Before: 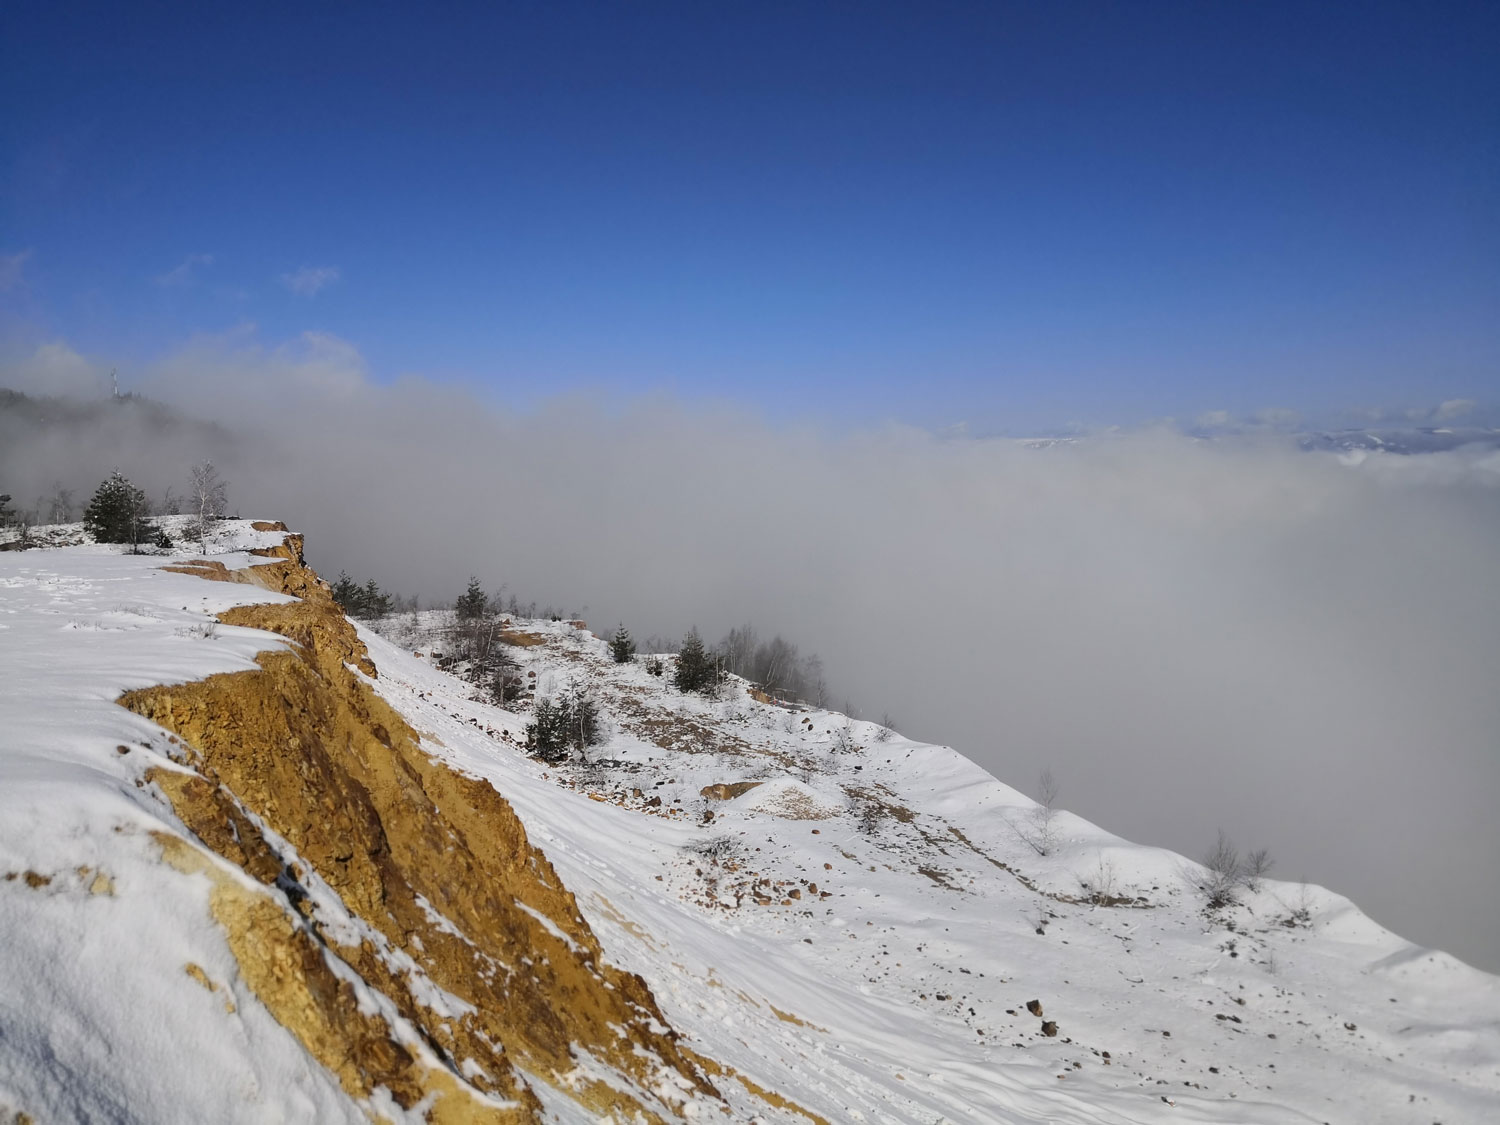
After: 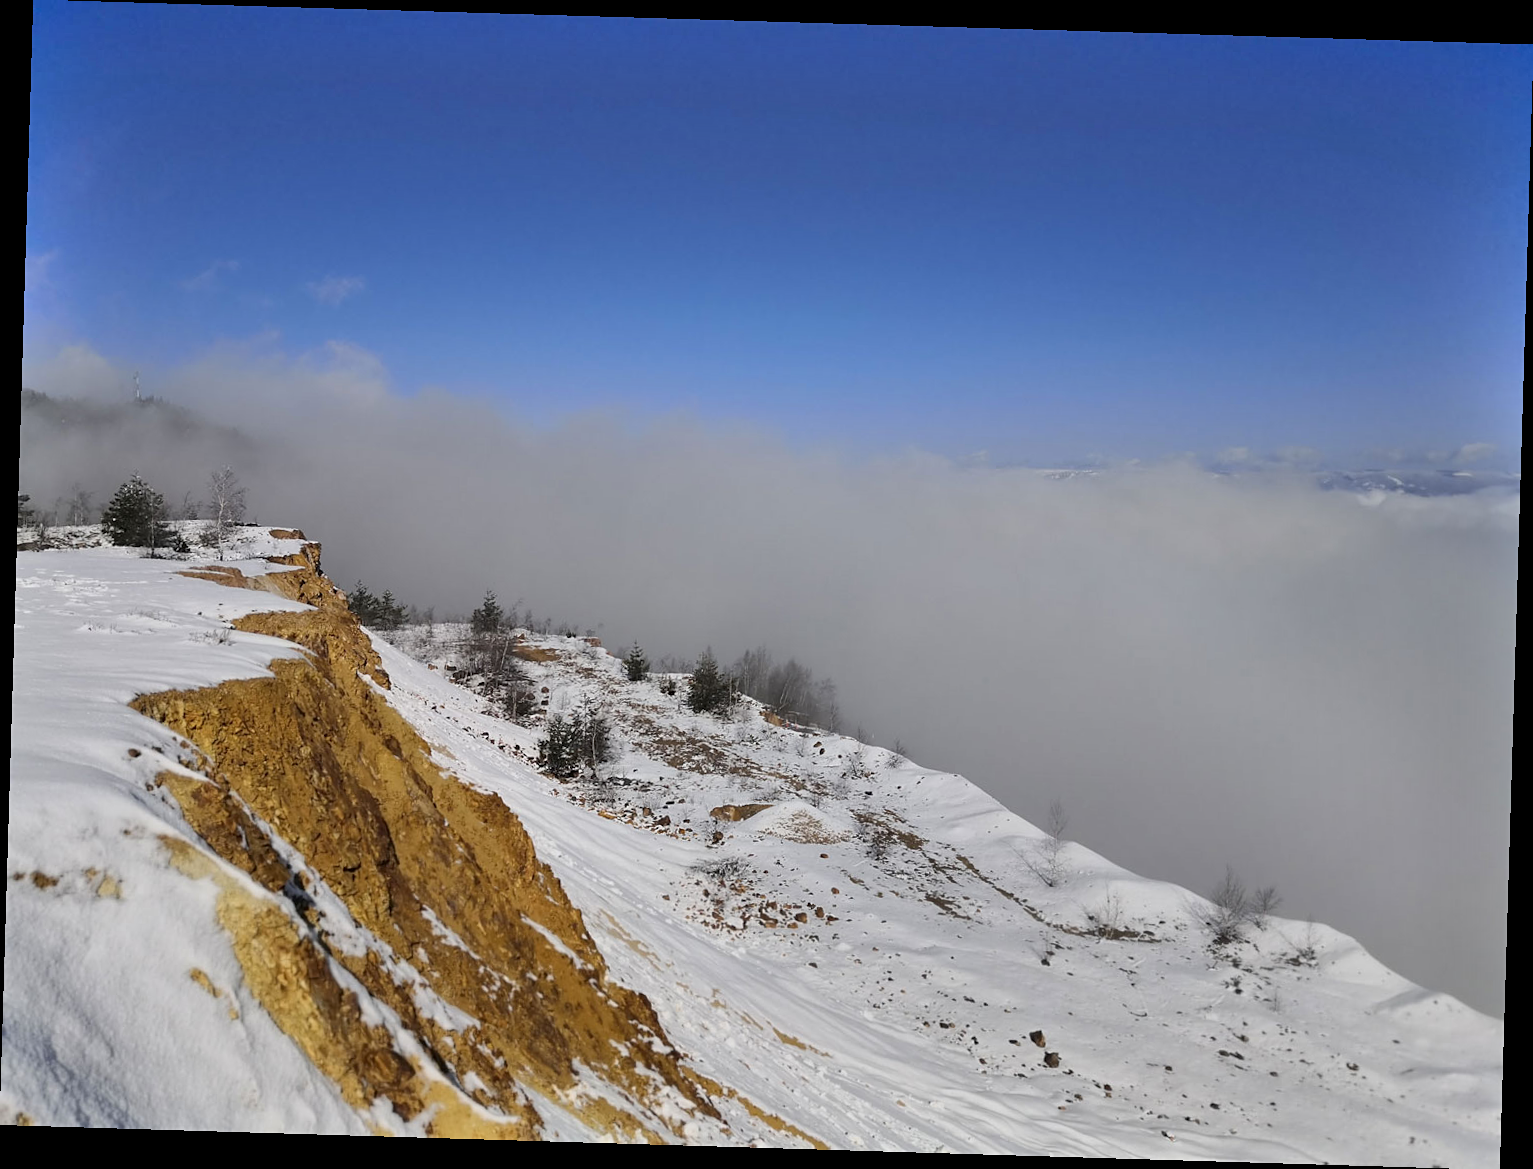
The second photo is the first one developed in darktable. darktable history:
sharpen: amount 0.2
rotate and perspective: rotation 1.72°, automatic cropping off
shadows and highlights: low approximation 0.01, soften with gaussian
